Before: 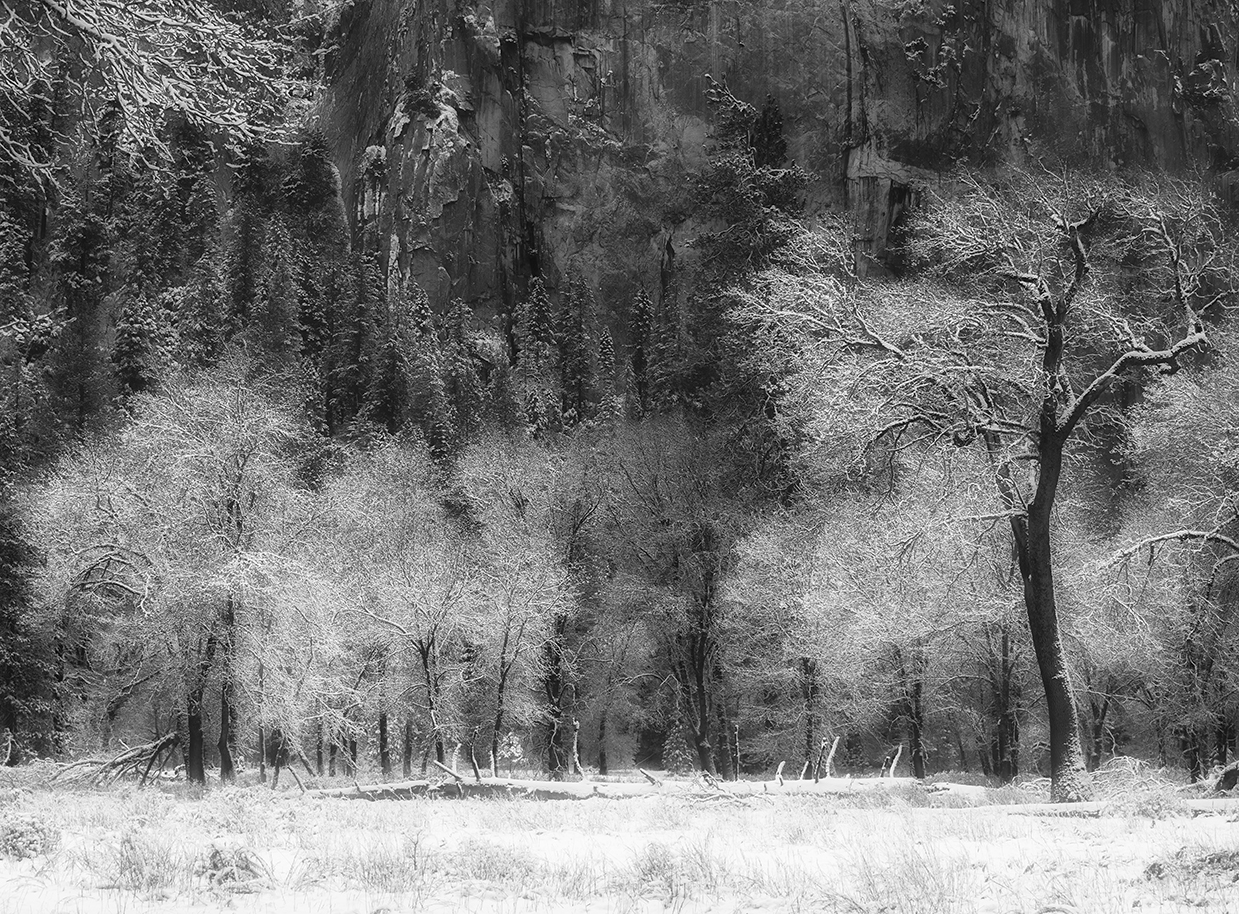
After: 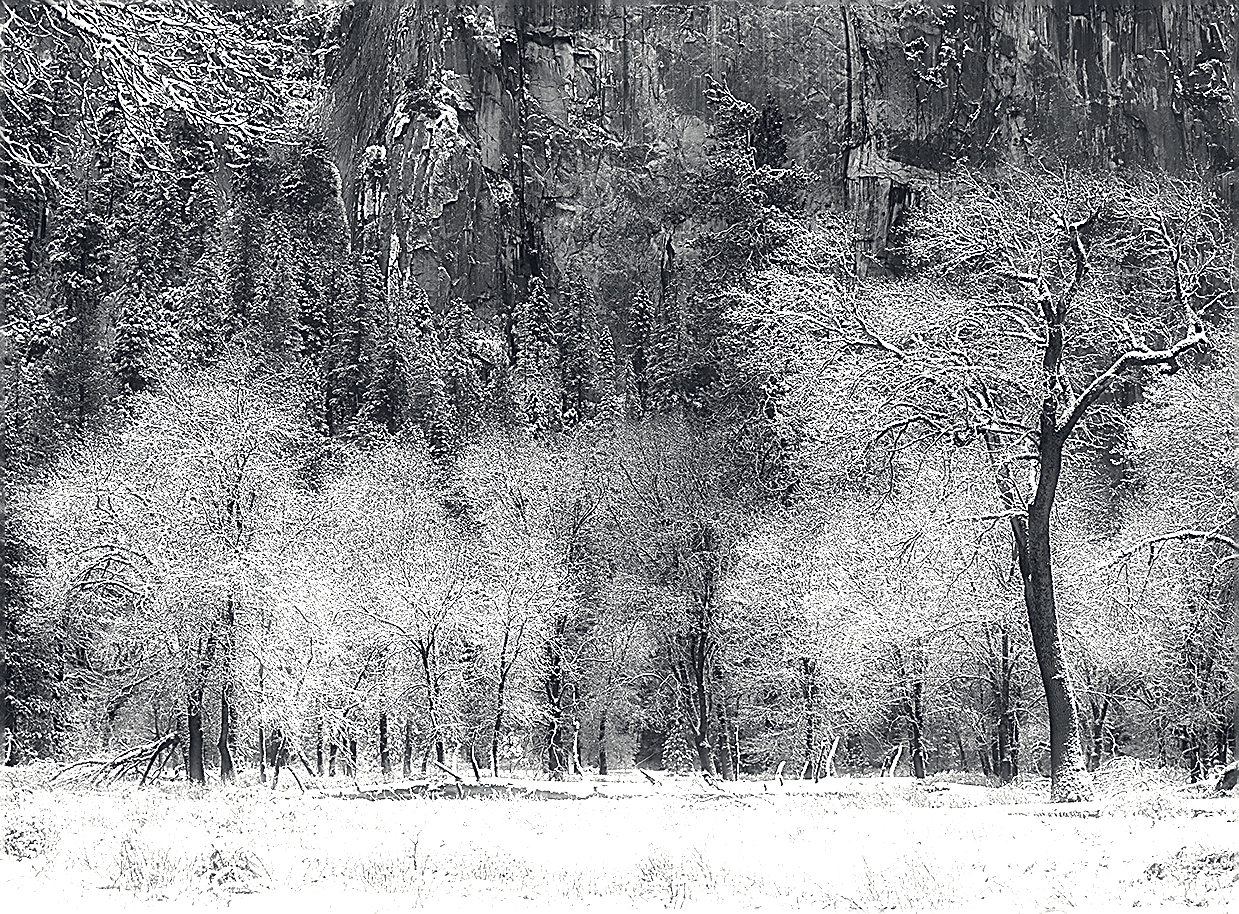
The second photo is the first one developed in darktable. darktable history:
color correction: highlights a* 0.207, highlights b* 2.7, shadows a* -0.874, shadows b* -4.78
exposure: black level correction -0.002, exposure 0.708 EV, compensate exposure bias true, compensate highlight preservation false
sharpen: amount 2
white balance: emerald 1
color balance rgb: linear chroma grading › global chroma 15%, perceptual saturation grading › global saturation 30%
